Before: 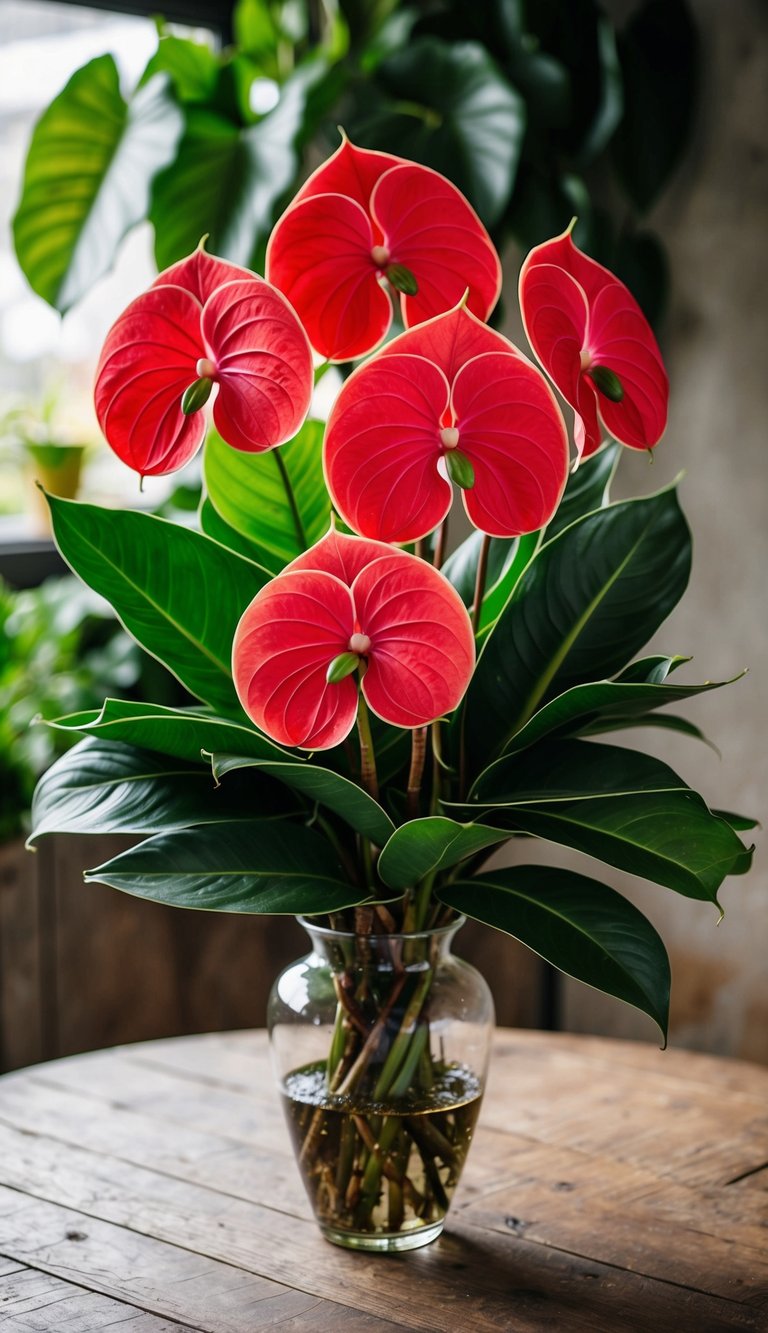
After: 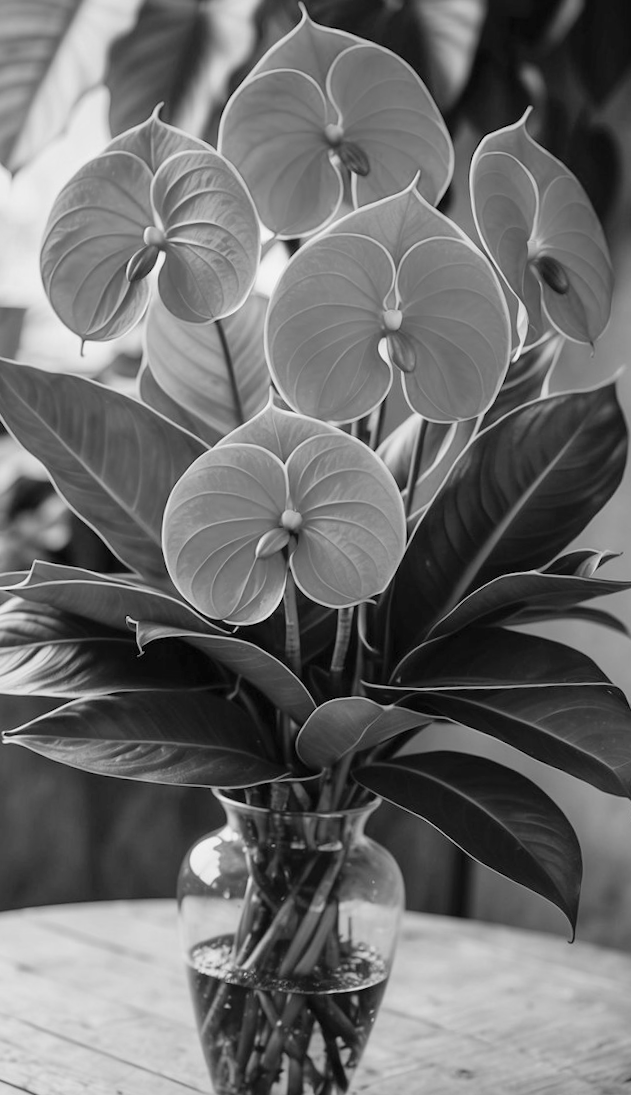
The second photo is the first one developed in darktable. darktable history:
crop and rotate: angle -3.27°, left 5.211%, top 5.211%, right 4.607%, bottom 4.607%
contrast brightness saturation: brightness 0.15
monochrome: a 73.58, b 64.21
